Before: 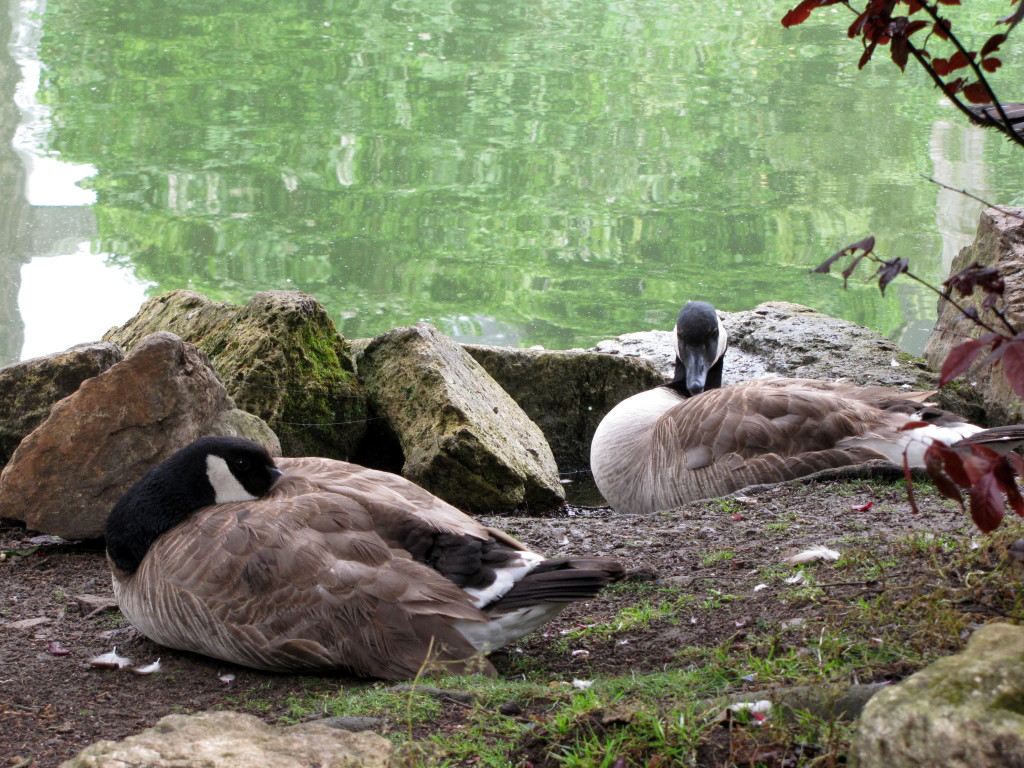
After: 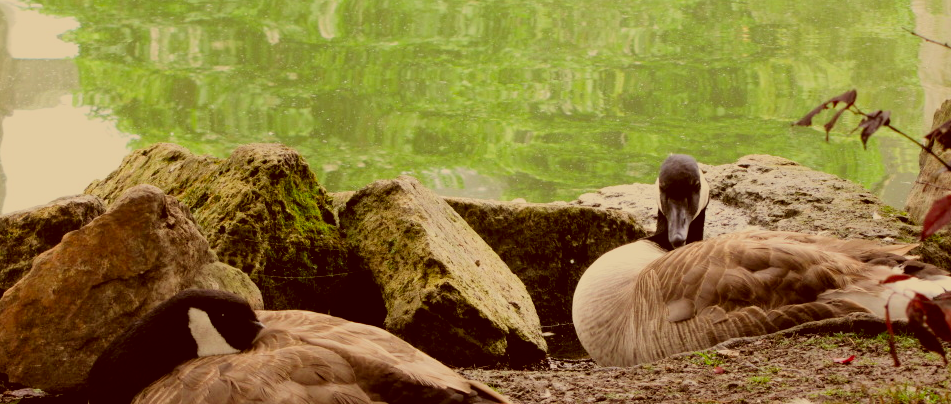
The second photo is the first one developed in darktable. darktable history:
color correction: highlights a* 1.09, highlights b* 24.39, shadows a* 15.75, shadows b* 24.78
filmic rgb: black relative exposure -7.23 EV, white relative exposure 5.38 EV, hardness 3.03, color science v6 (2022)
crop: left 1.77%, top 19.196%, right 5.277%, bottom 28.174%
color balance rgb: linear chroma grading › global chroma 0.591%, perceptual saturation grading › global saturation 9.688%
